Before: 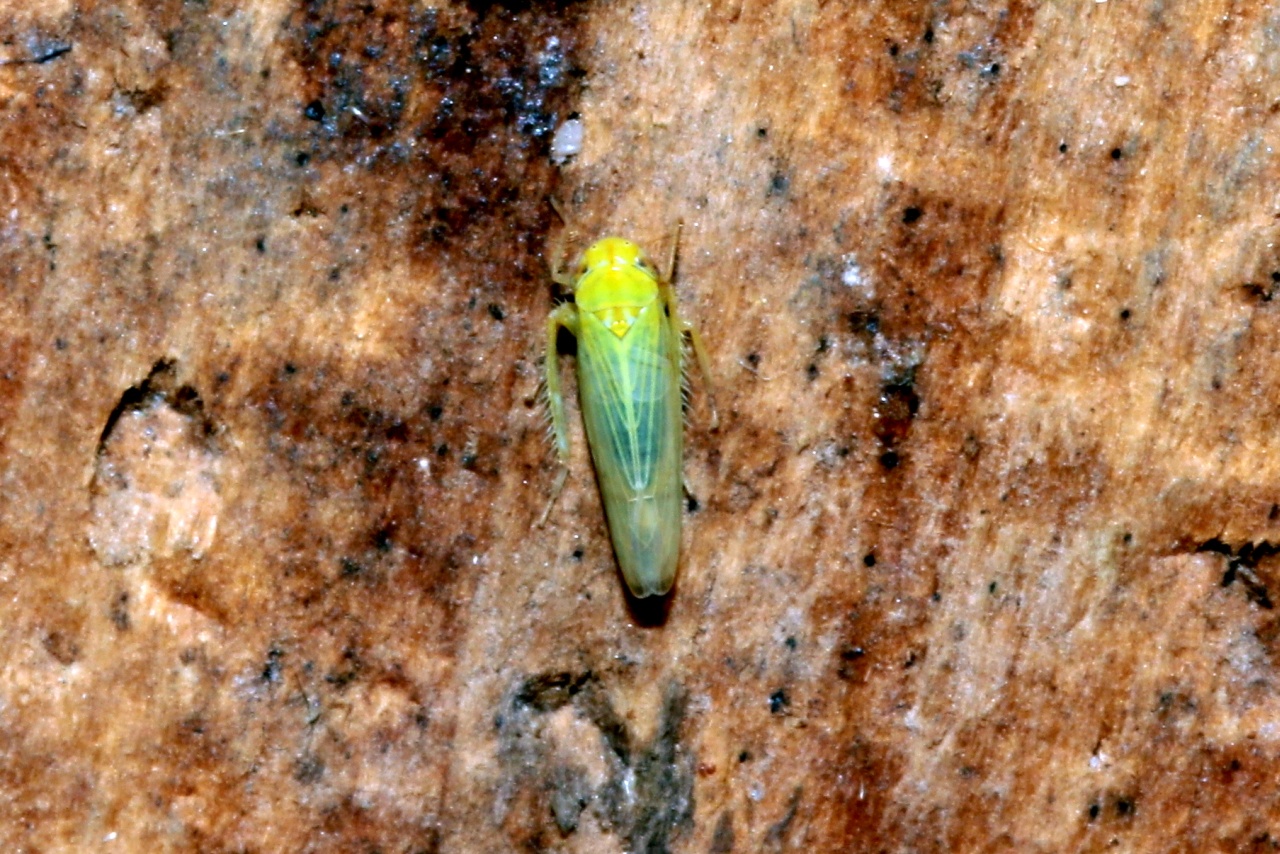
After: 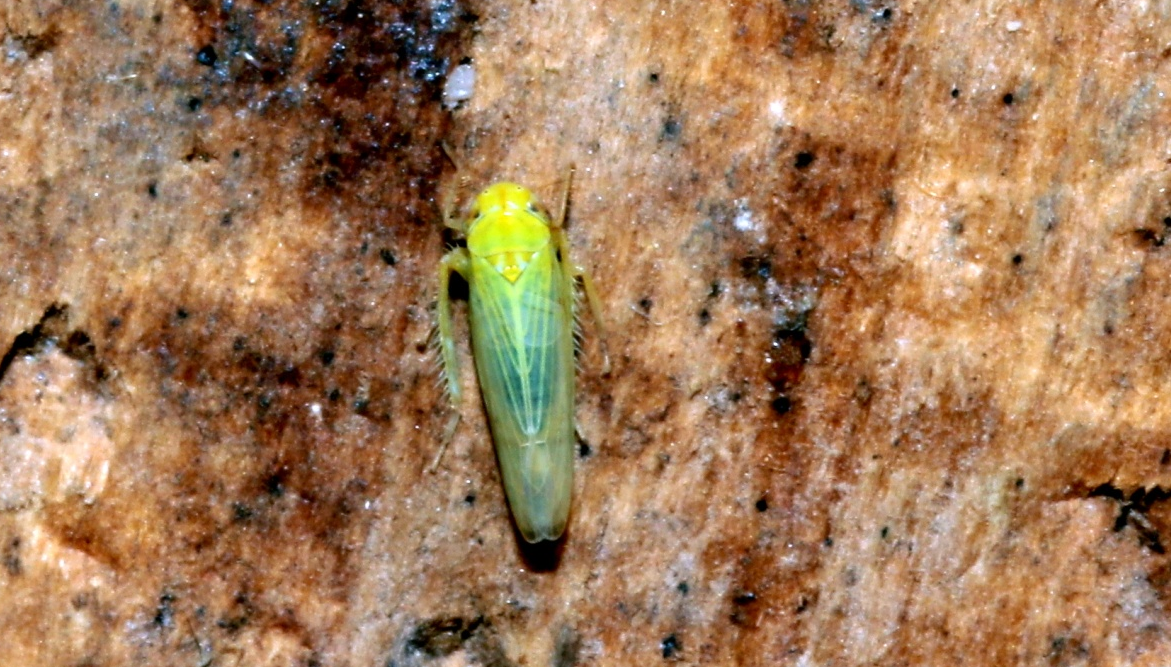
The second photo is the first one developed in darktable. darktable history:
crop: left 8.44%, top 6.556%, bottom 15.241%
